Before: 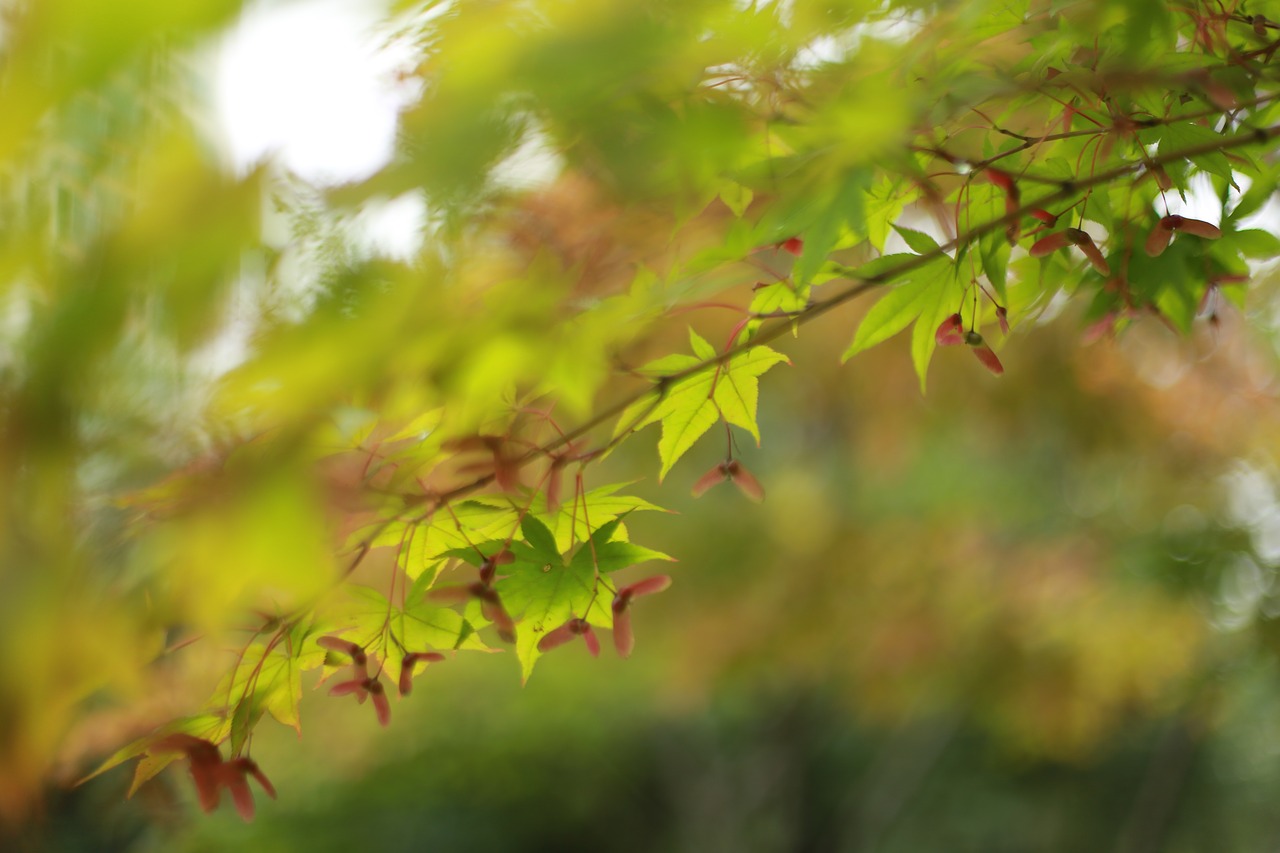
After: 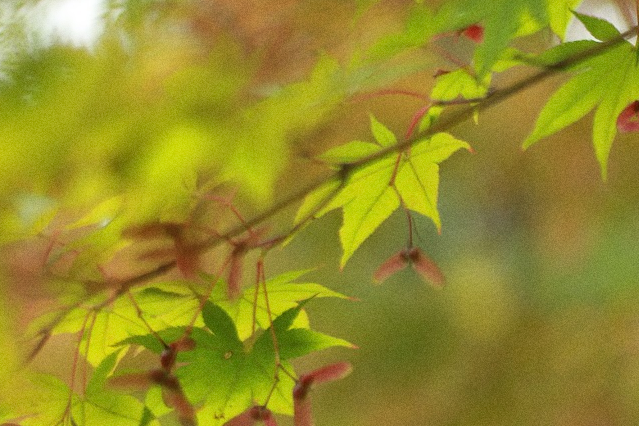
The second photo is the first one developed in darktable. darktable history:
grain: coarseness 0.09 ISO
crop: left 25%, top 25%, right 25%, bottom 25%
